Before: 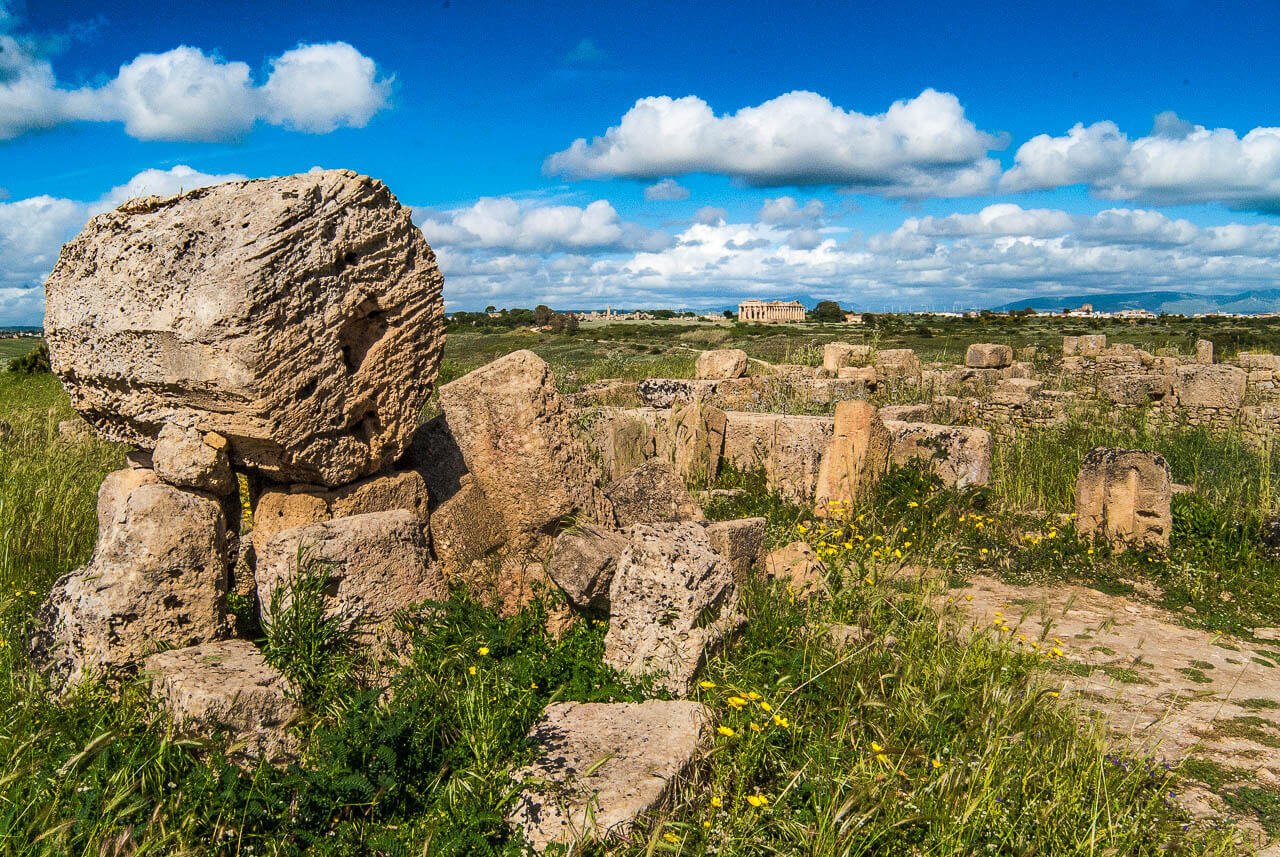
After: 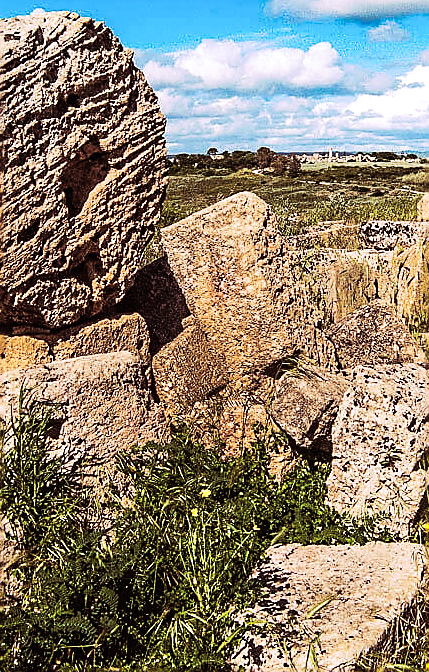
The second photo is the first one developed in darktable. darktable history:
tone curve: curves: ch0 [(0, 0) (0.003, 0.007) (0.011, 0.01) (0.025, 0.018) (0.044, 0.028) (0.069, 0.034) (0.1, 0.04) (0.136, 0.051) (0.177, 0.104) (0.224, 0.161) (0.277, 0.234) (0.335, 0.316) (0.399, 0.41) (0.468, 0.487) (0.543, 0.577) (0.623, 0.679) (0.709, 0.769) (0.801, 0.854) (0.898, 0.922) (1, 1)], preserve colors none
split-toning: highlights › hue 298.8°, highlights › saturation 0.73, compress 41.76%
sharpen: radius 1.4, amount 1.25, threshold 0.7
crop and rotate: left 21.77%, top 18.528%, right 44.676%, bottom 2.997%
exposure: black level correction 0, exposure 0.3 EV, compensate highlight preservation false
contrast brightness saturation: contrast 0.07
